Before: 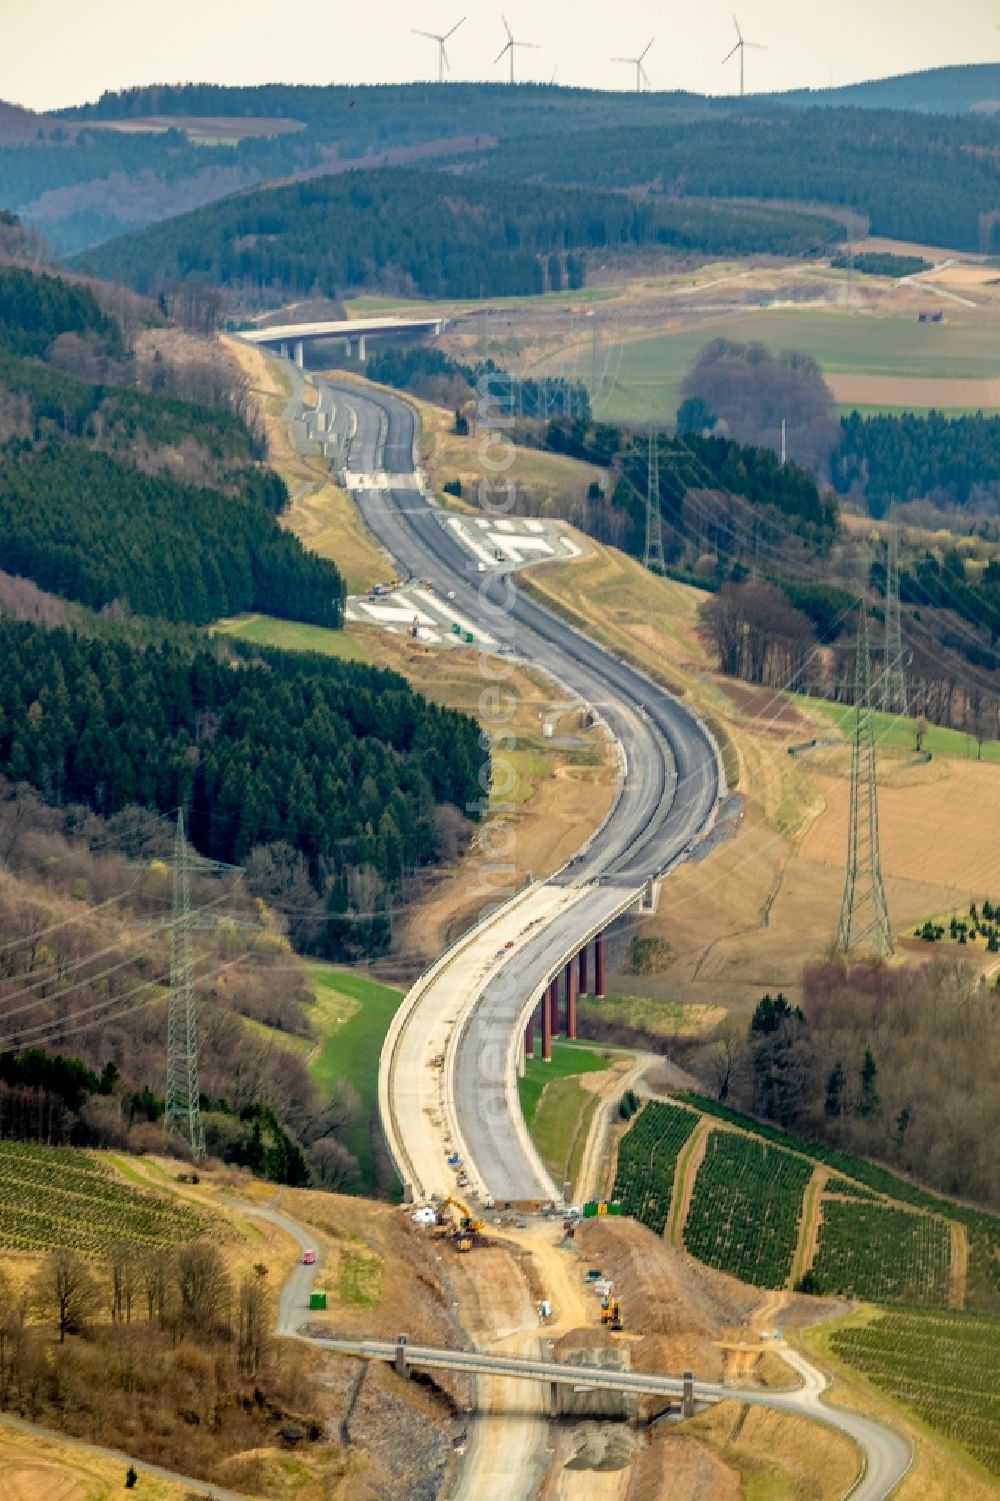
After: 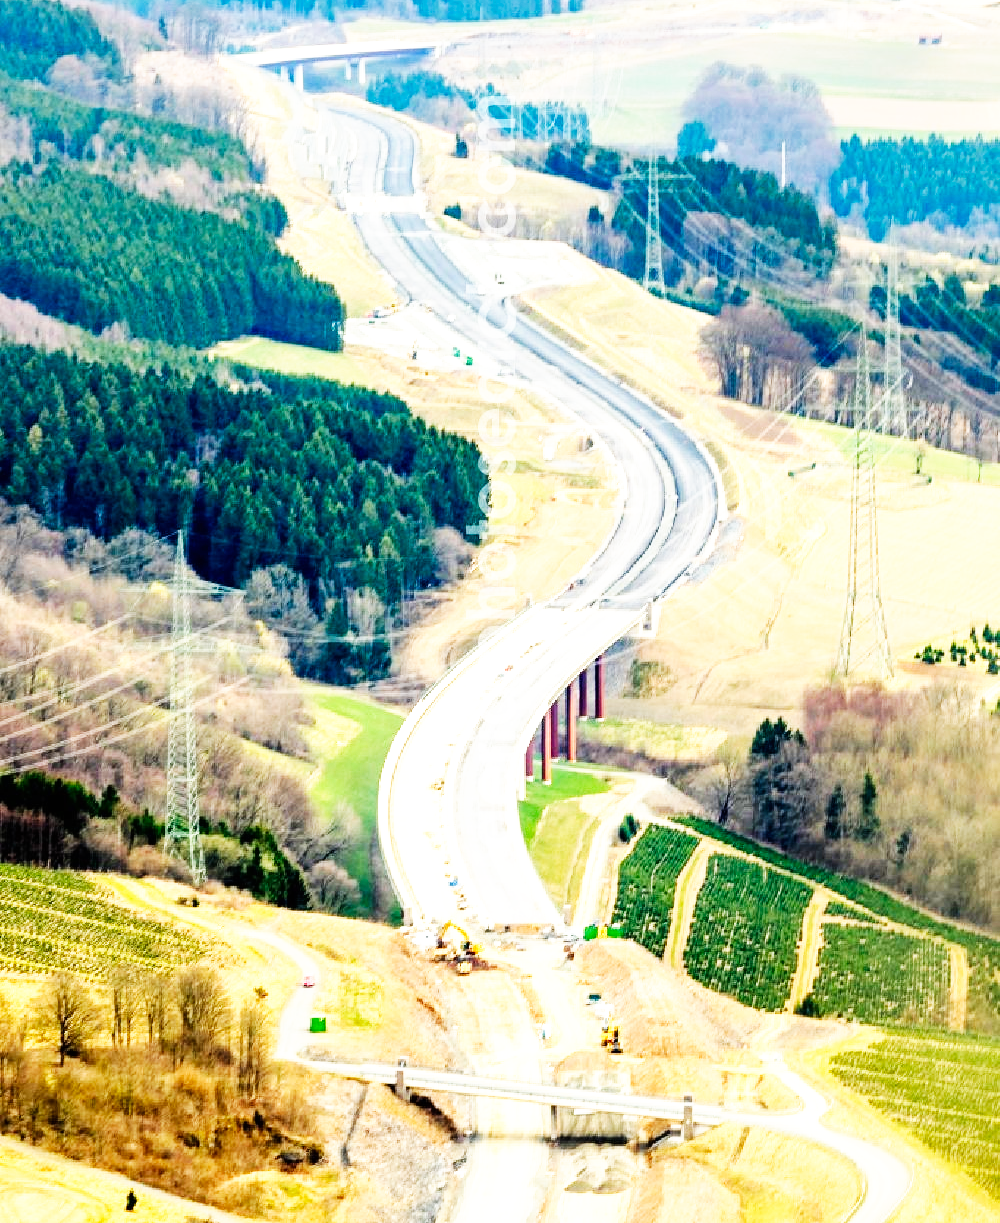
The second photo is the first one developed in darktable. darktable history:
exposure: black level correction 0, exposure 0.935 EV, compensate highlight preservation false
crop and rotate: top 18.47%
base curve: curves: ch0 [(0, 0) (0.007, 0.004) (0.027, 0.03) (0.046, 0.07) (0.207, 0.54) (0.442, 0.872) (0.673, 0.972) (1, 1)], preserve colors none
